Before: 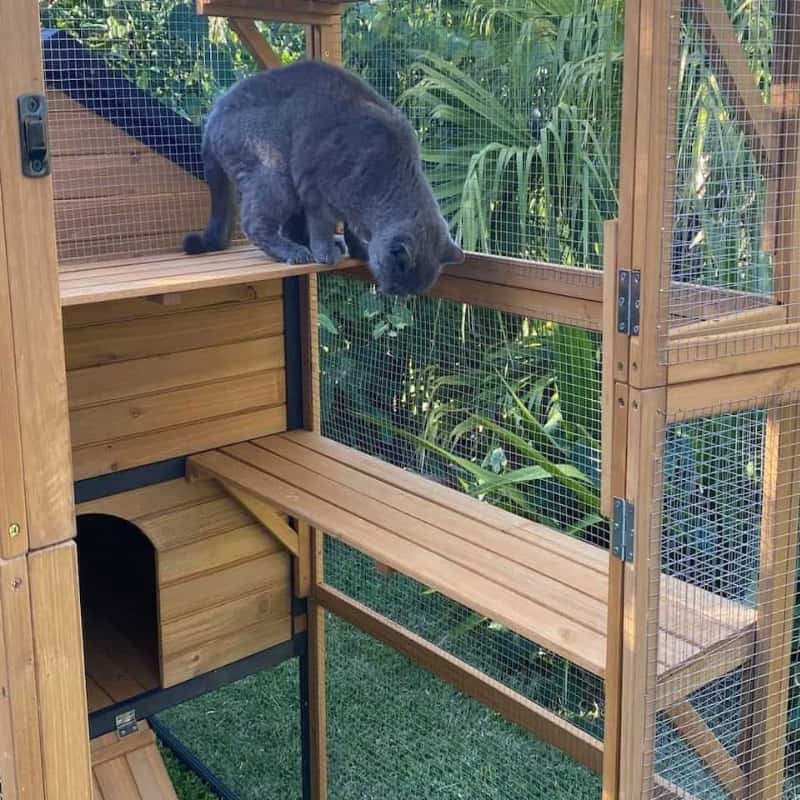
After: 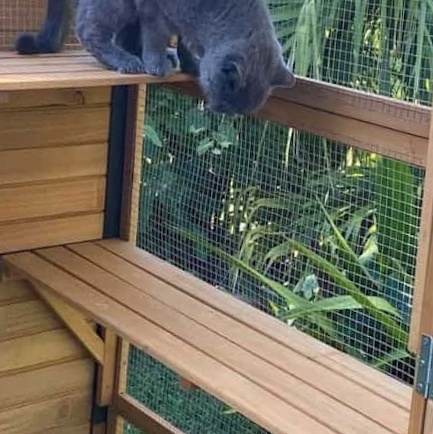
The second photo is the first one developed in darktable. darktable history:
crop: left 25%, top 25%, right 25%, bottom 25%
rotate and perspective: rotation 5.12°, automatic cropping off
